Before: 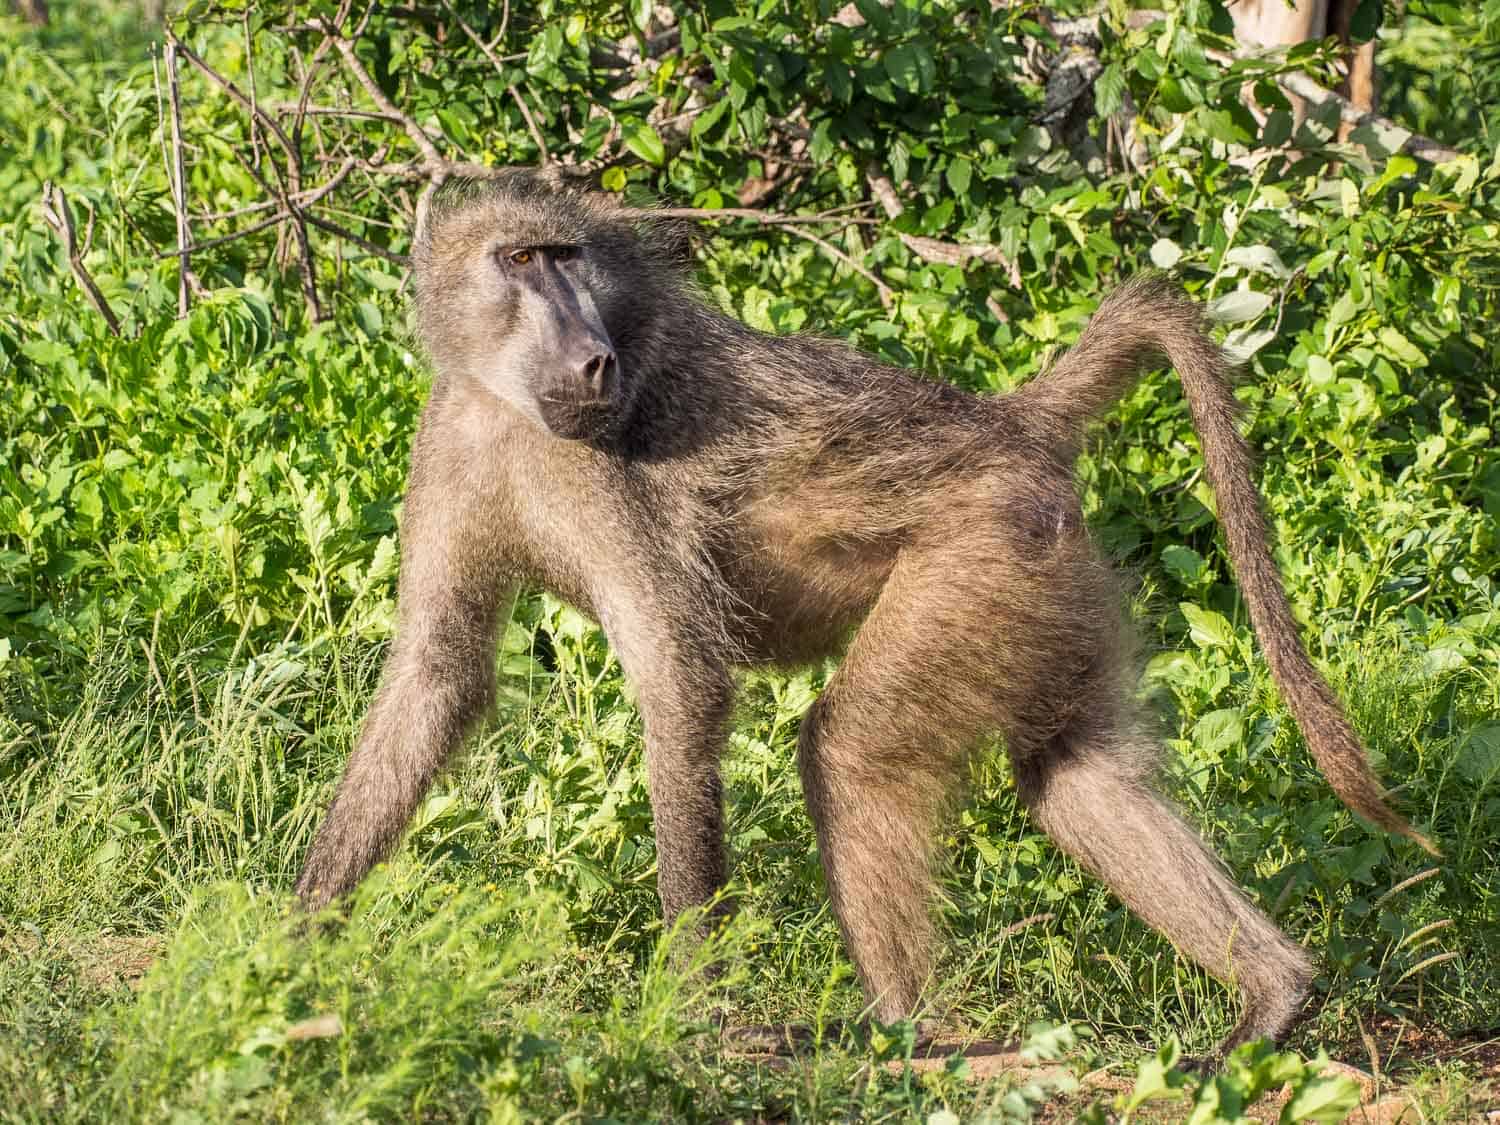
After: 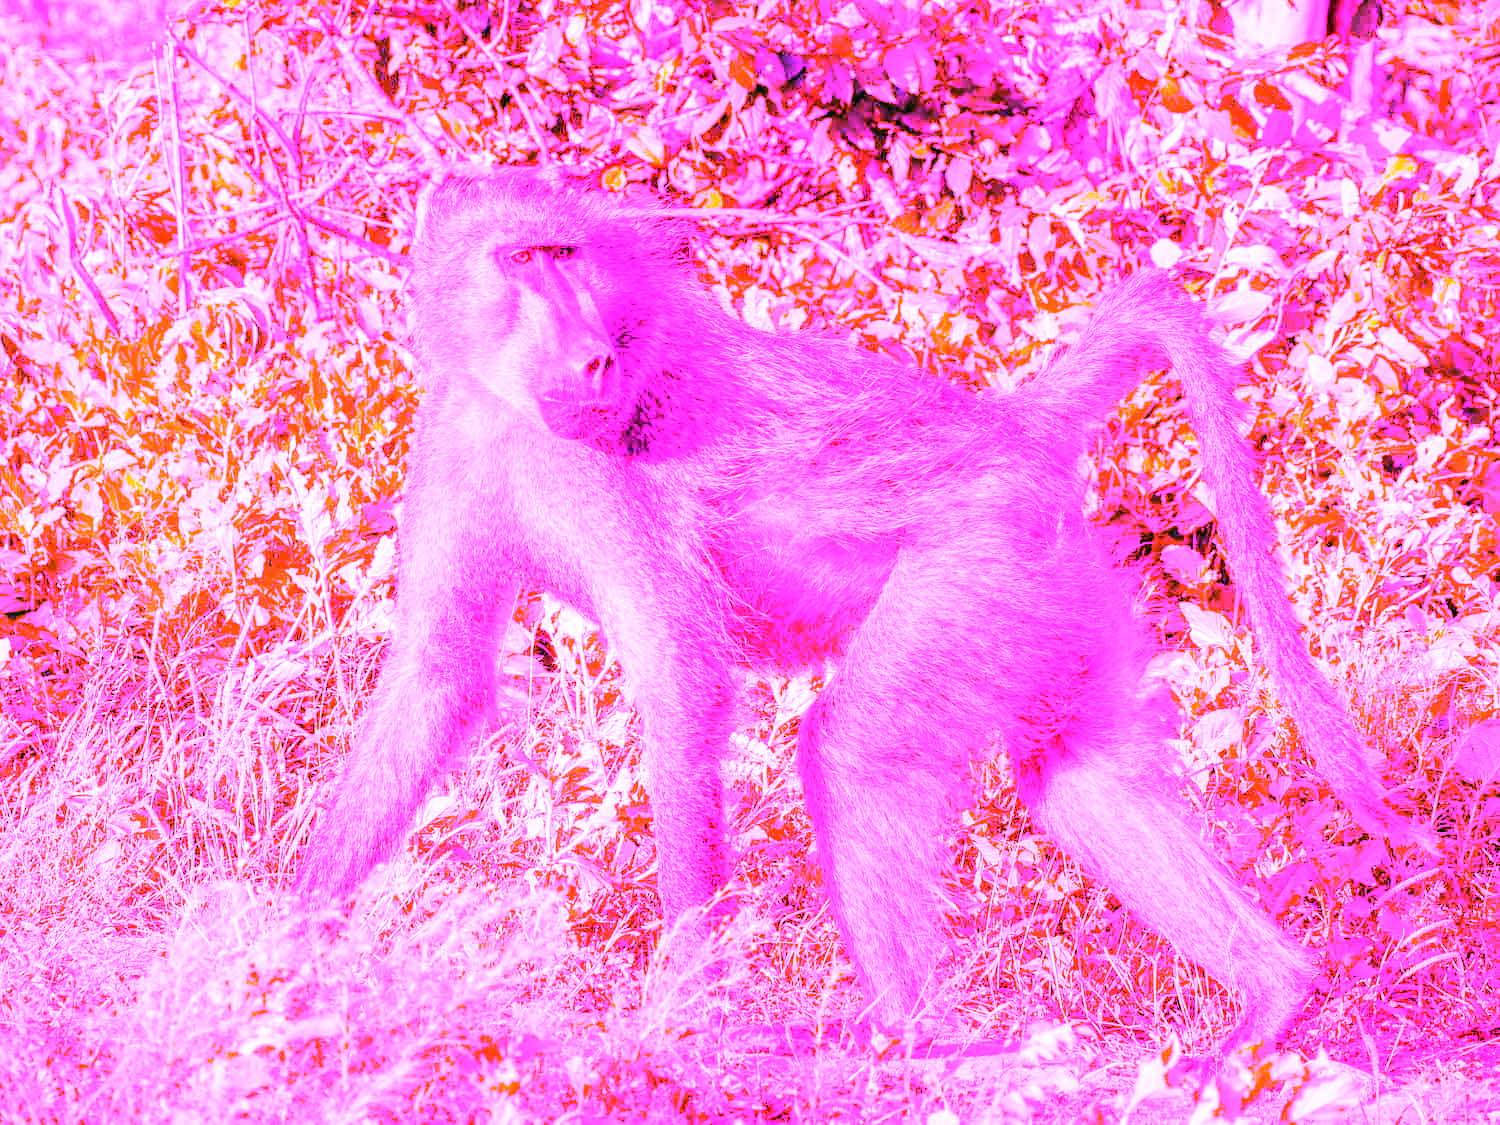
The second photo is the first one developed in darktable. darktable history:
exposure: black level correction -0.001, exposure 0.08 EV, compensate highlight preservation false
white balance: red 8, blue 8
